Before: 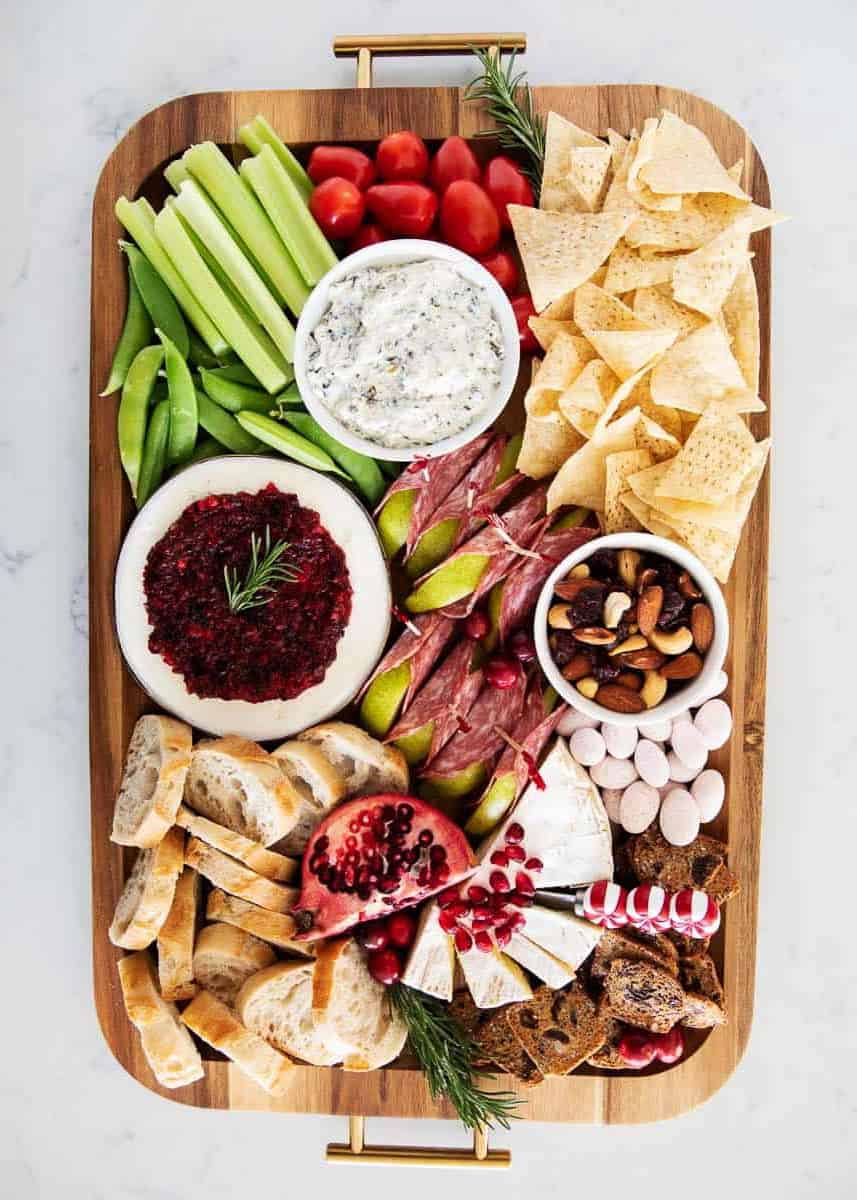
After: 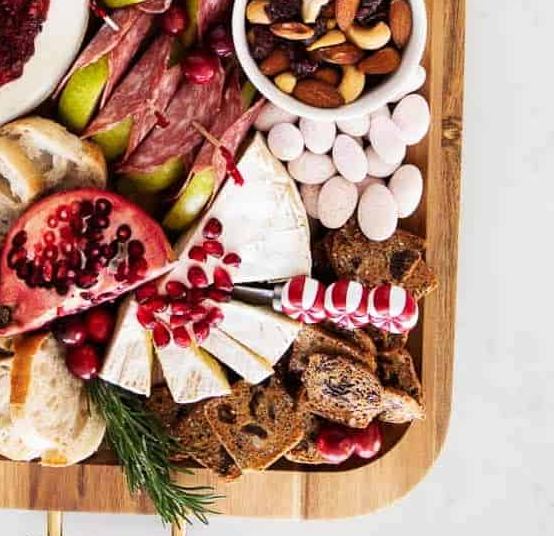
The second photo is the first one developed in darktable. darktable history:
crop and rotate: left 35.251%, top 50.472%, bottom 4.81%
